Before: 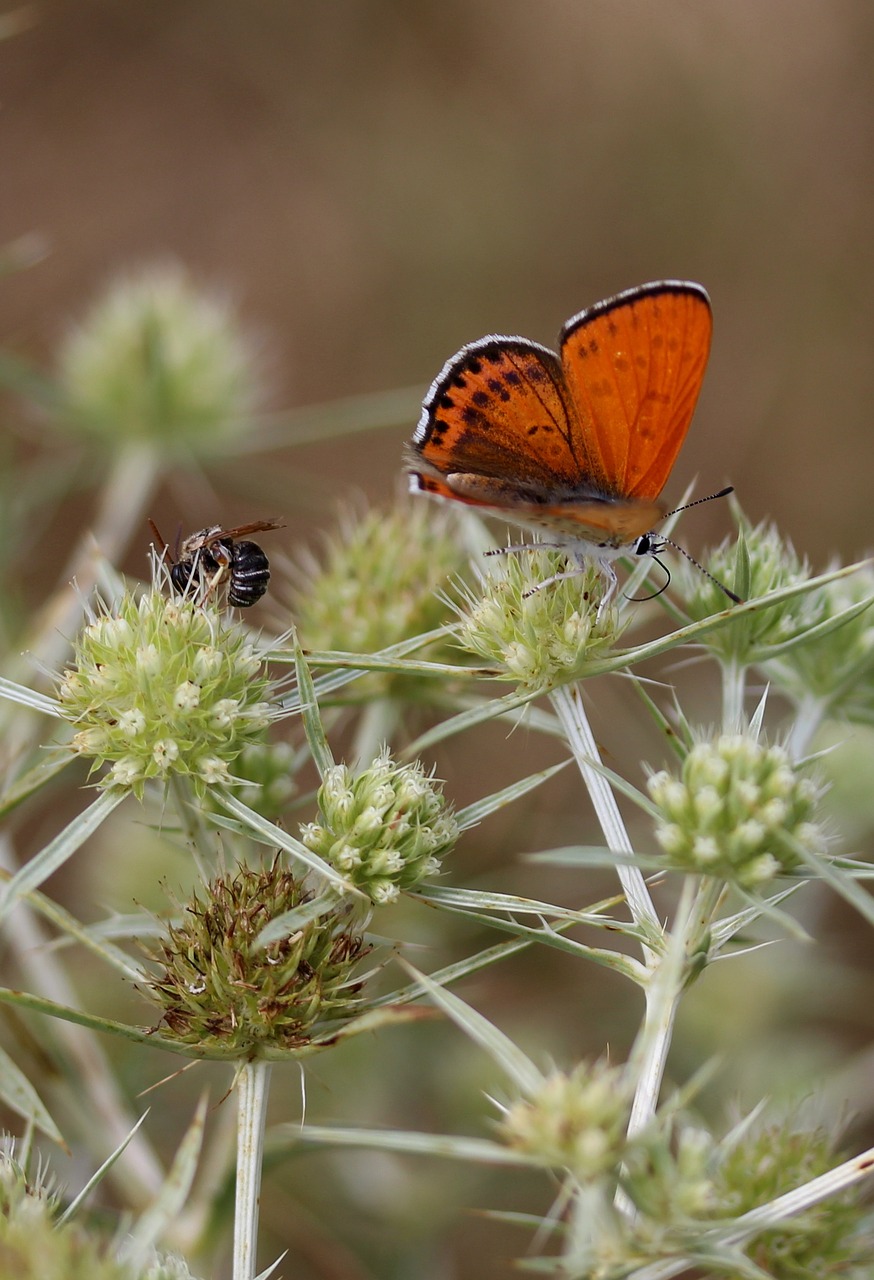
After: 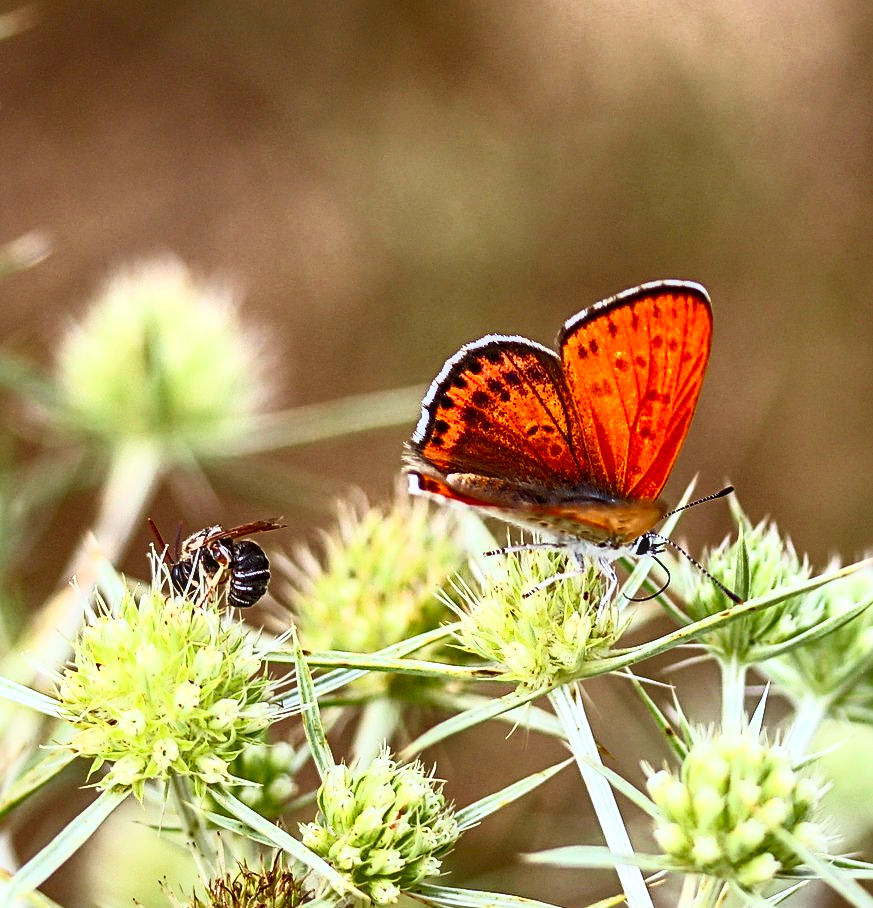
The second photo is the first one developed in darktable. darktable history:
crop: right 0%, bottom 29.062%
sharpen: radius 3.114
local contrast: on, module defaults
color correction: highlights a* -2.77, highlights b* -1.9, shadows a* 2.4, shadows b* 2.93
contrast brightness saturation: contrast 0.816, brightness 0.602, saturation 0.591
